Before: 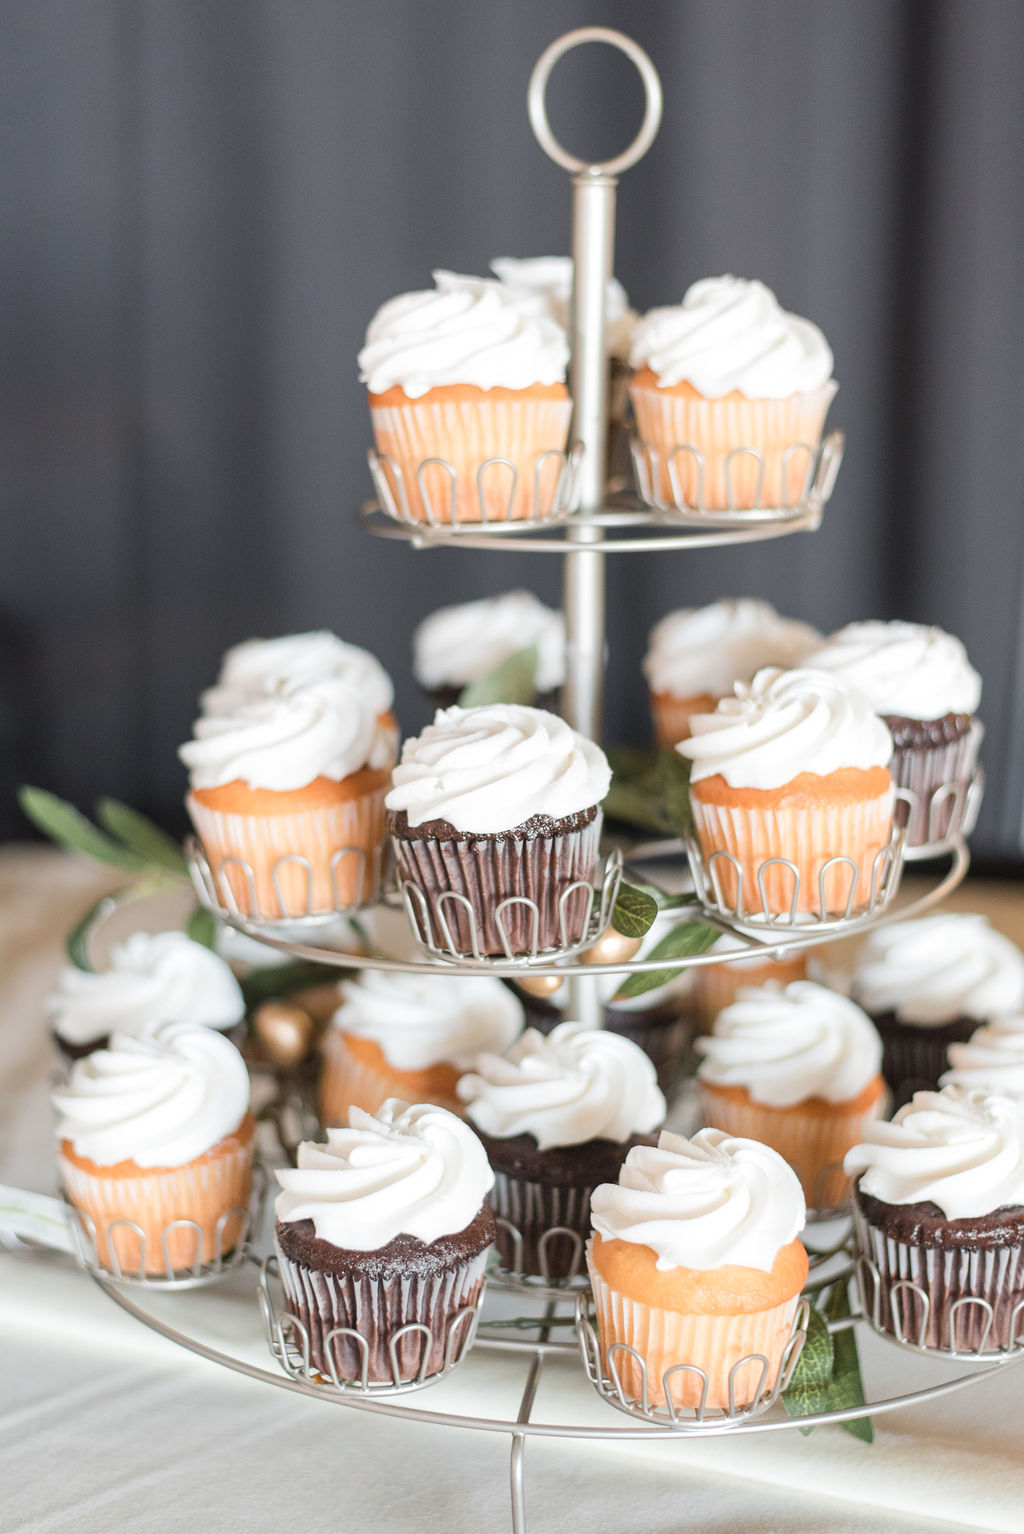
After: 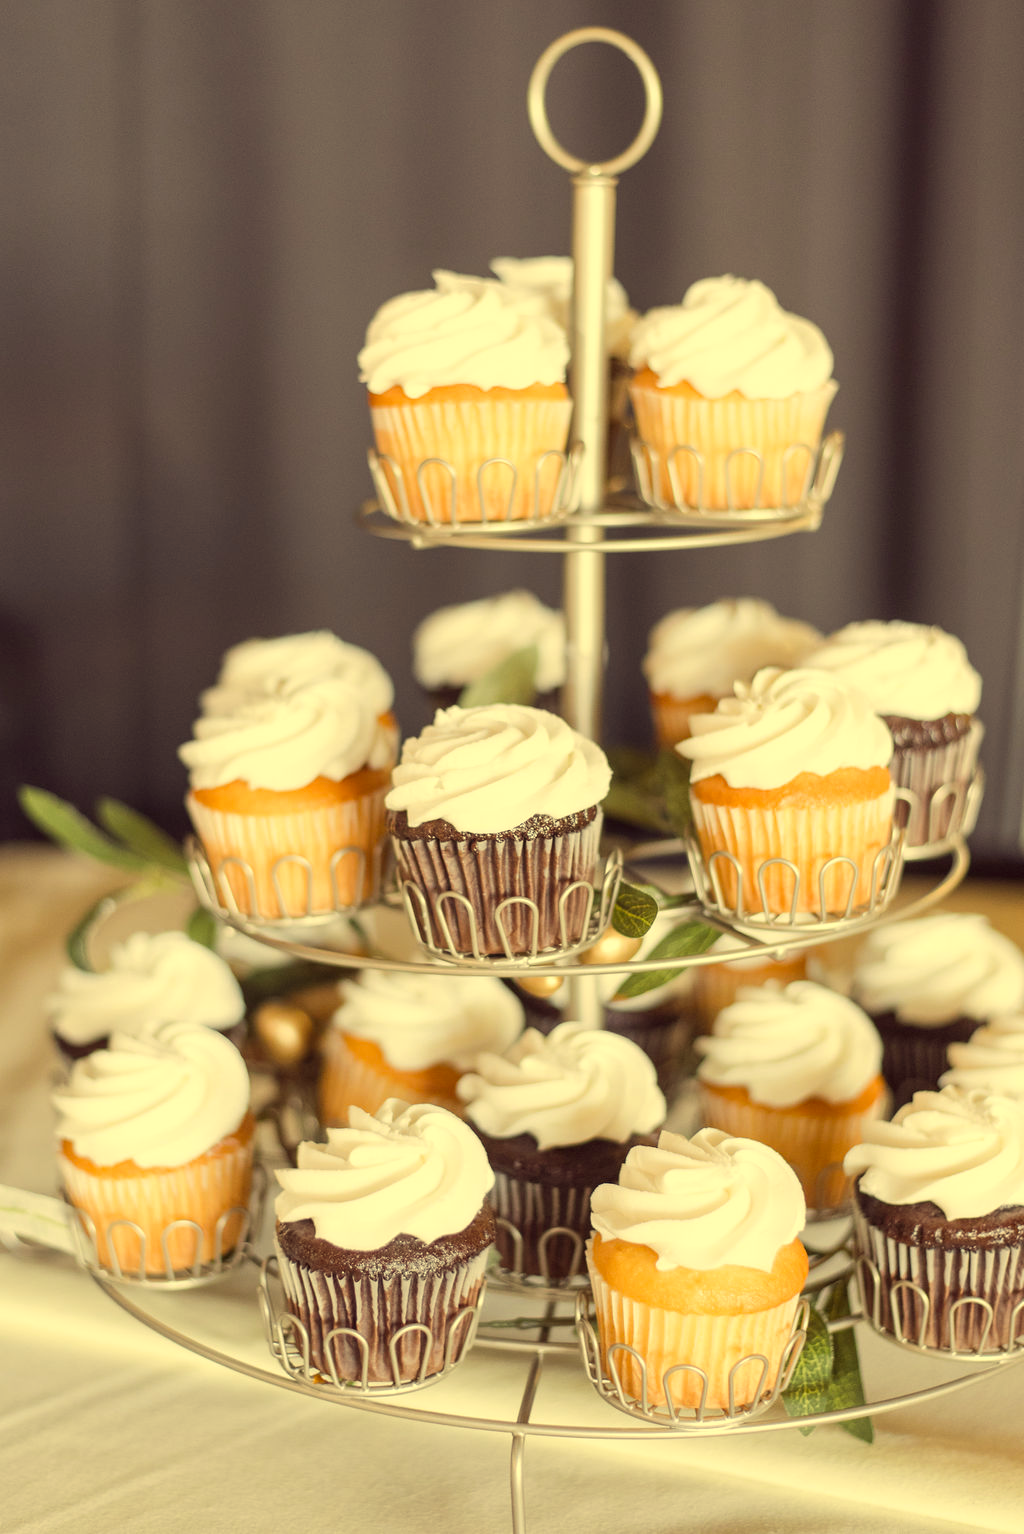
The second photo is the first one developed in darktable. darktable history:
color correction: highlights a* -0.553, highlights b* 39.58, shadows a* 9.79, shadows b* -0.877
